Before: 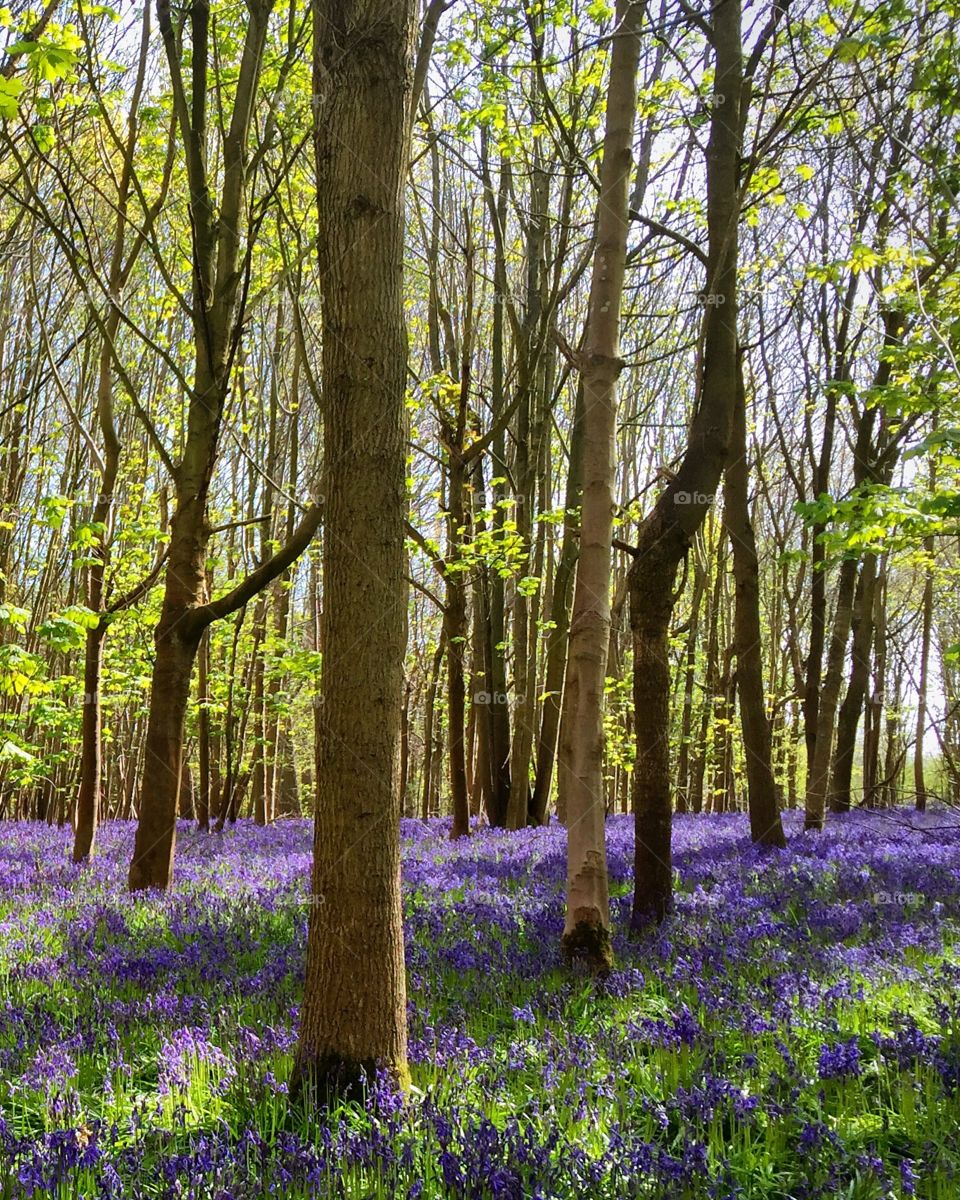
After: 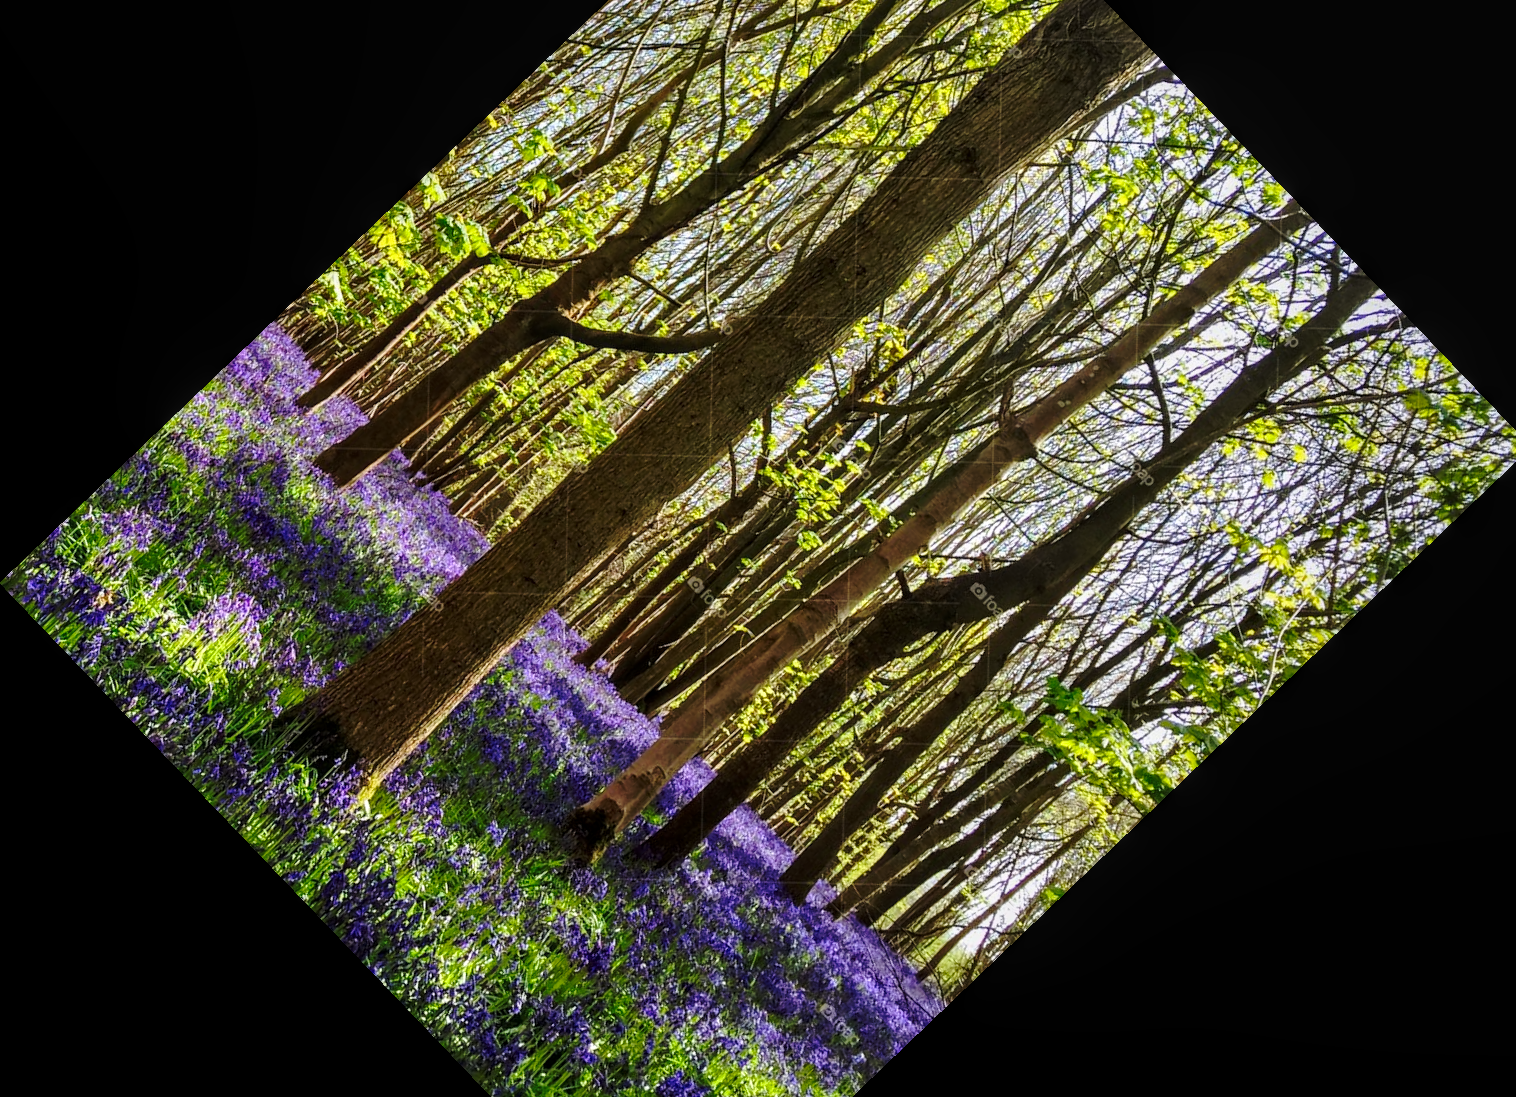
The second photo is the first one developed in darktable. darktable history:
shadows and highlights: shadows 0, highlights 40
local contrast: on, module defaults
base curve: curves: ch0 [(0, 0) (0.073, 0.04) (0.157, 0.139) (0.492, 0.492) (0.758, 0.758) (1, 1)], preserve colors none
crop and rotate: angle -46.26°, top 16.234%, right 0.912%, bottom 11.704%
